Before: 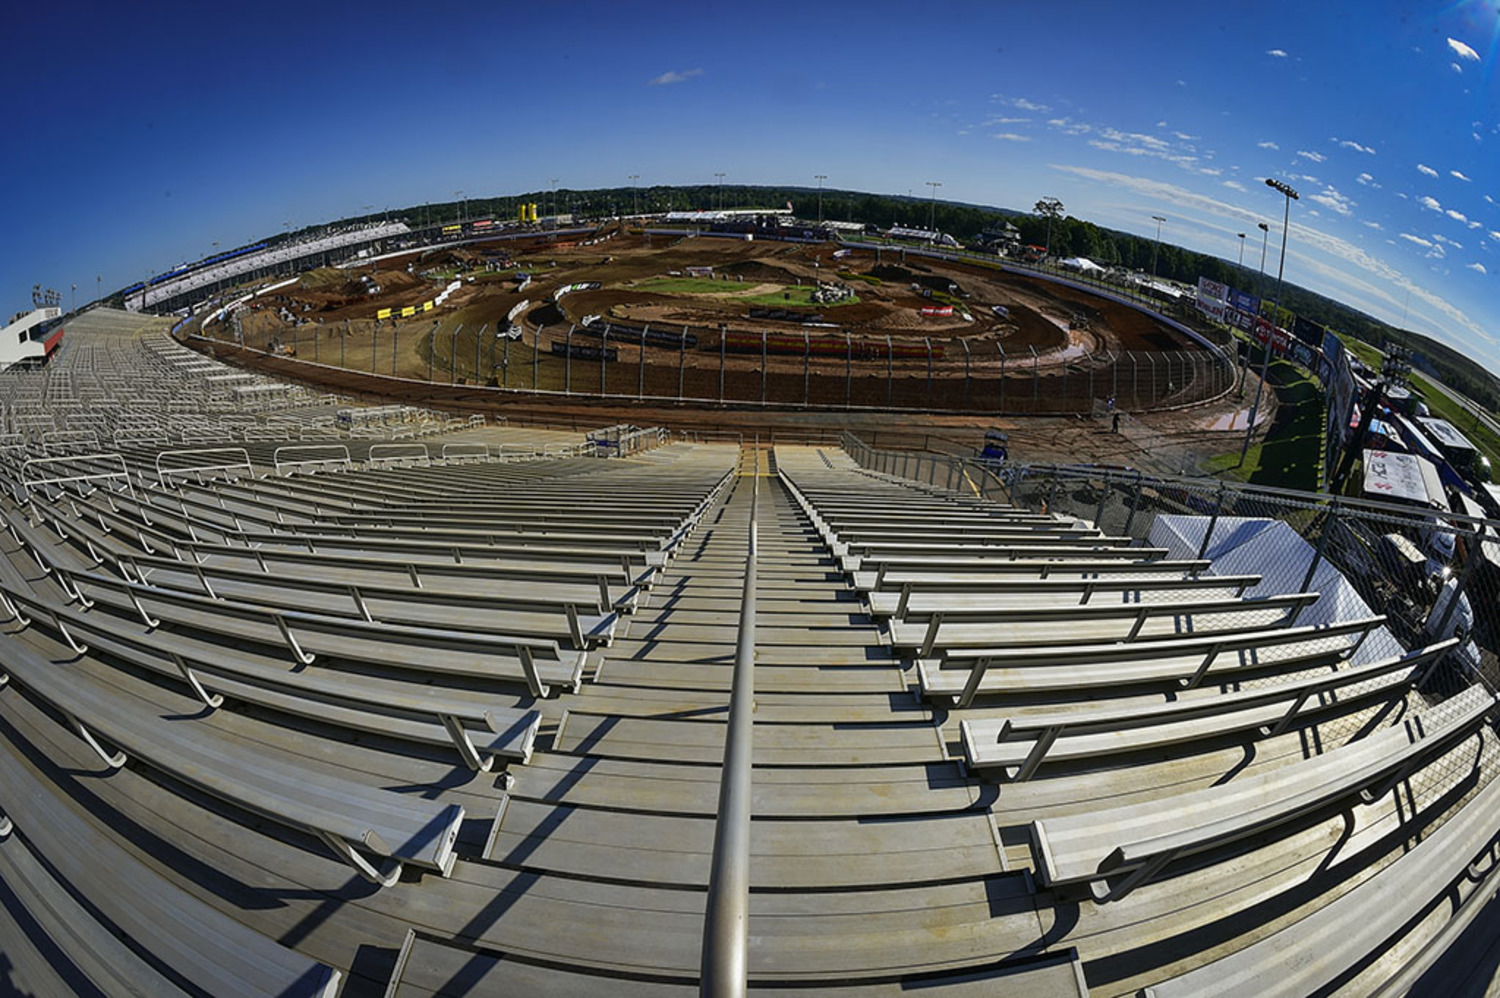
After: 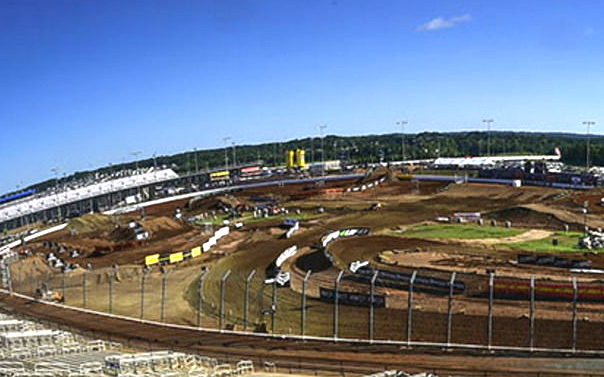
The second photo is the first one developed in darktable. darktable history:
crop: left 15.48%, top 5.449%, right 44.197%, bottom 56.751%
color correction: highlights b* -0.056
exposure: black level correction 0, exposure 1.199 EV, compensate exposure bias true, compensate highlight preservation false
